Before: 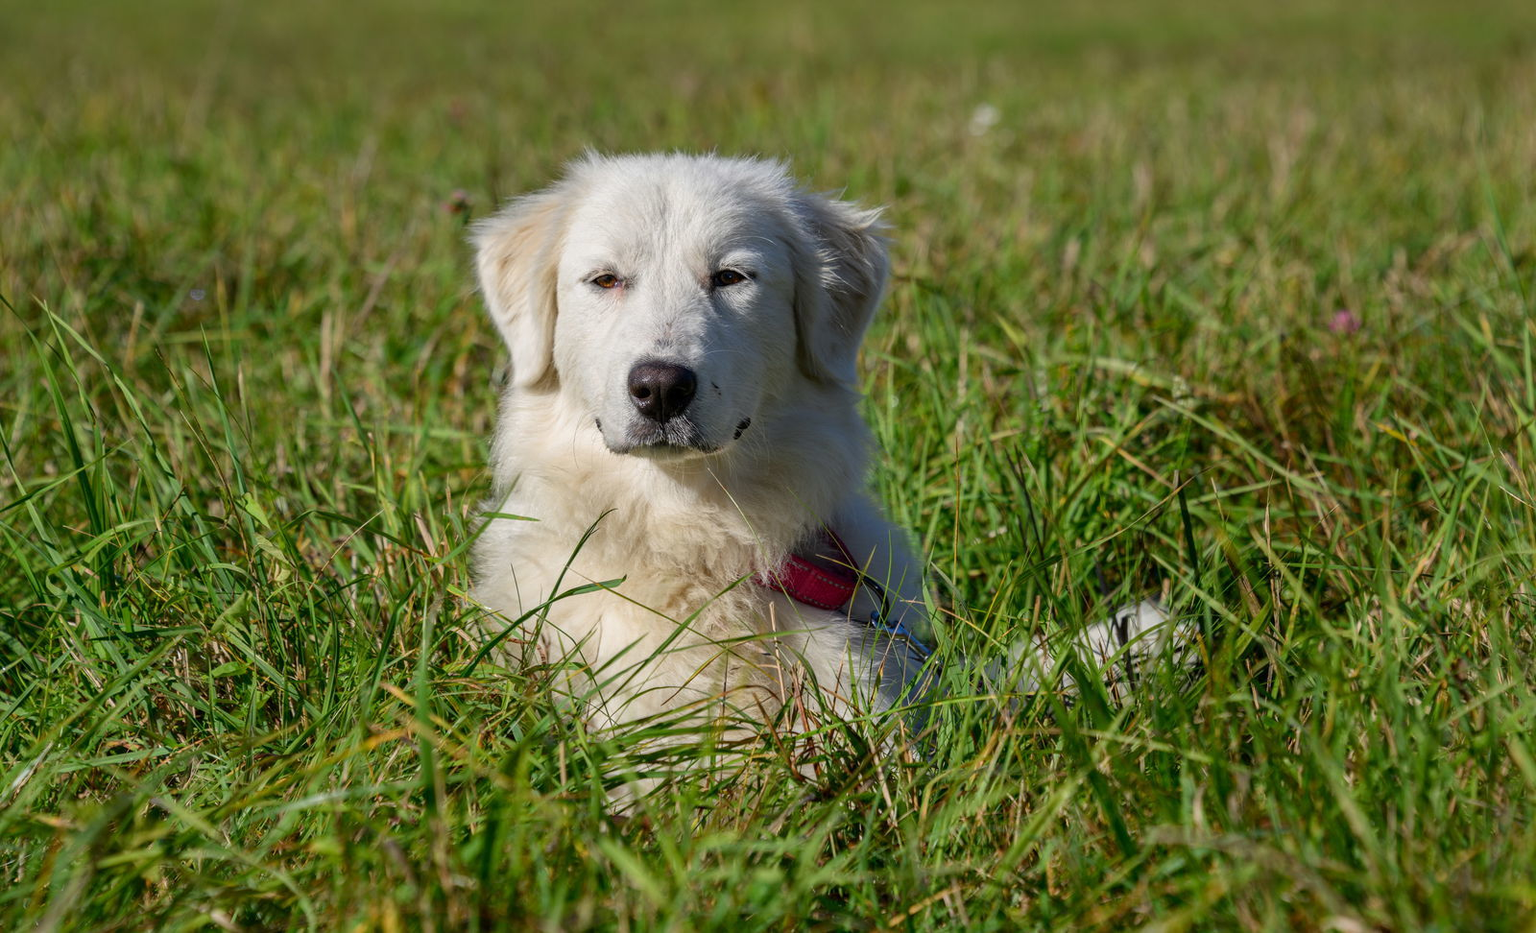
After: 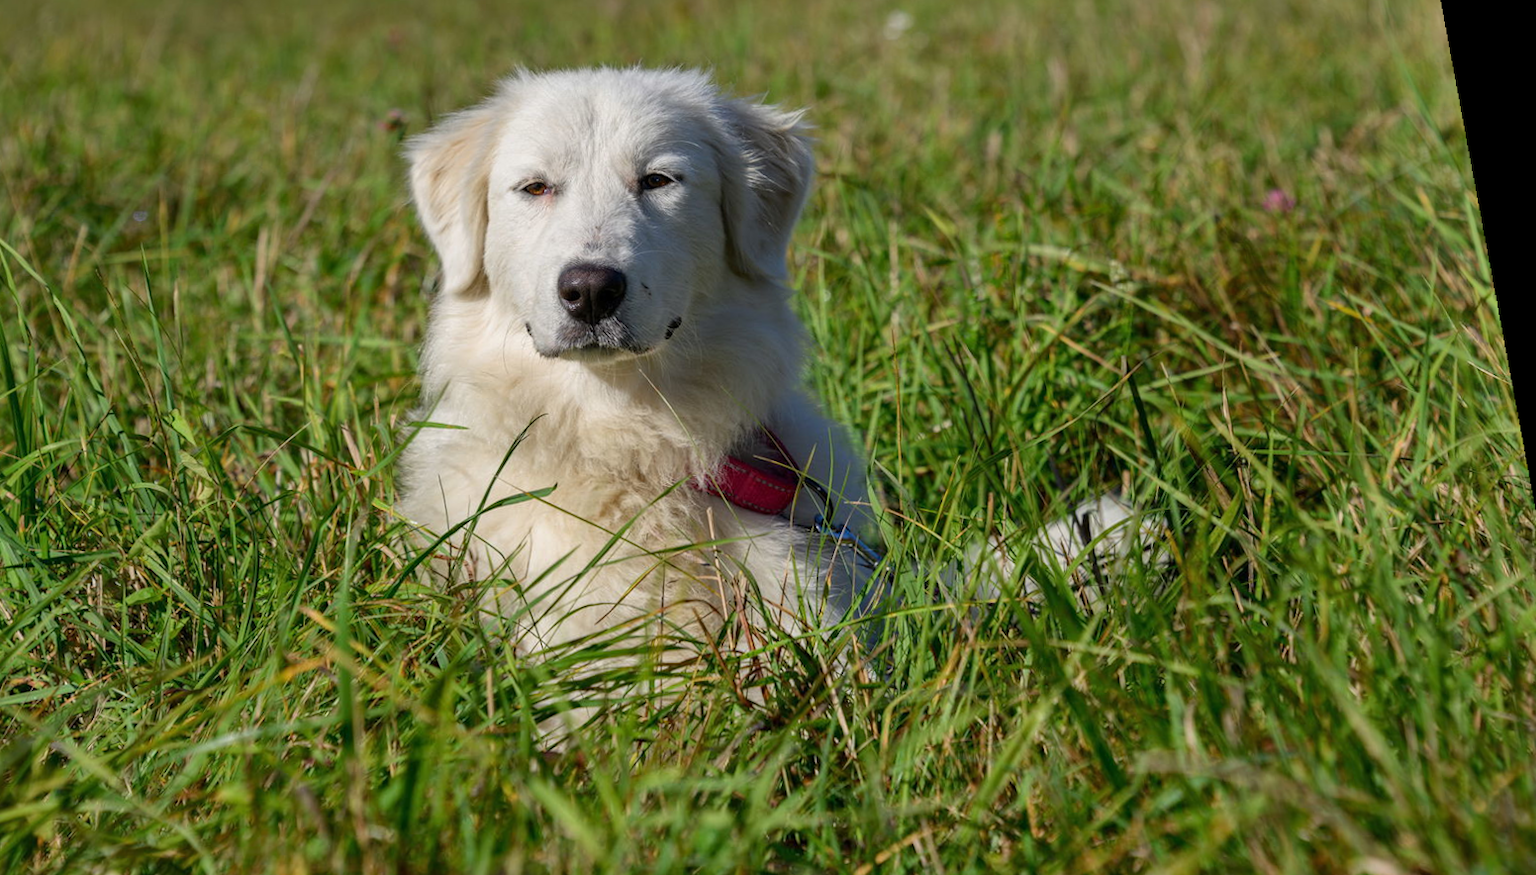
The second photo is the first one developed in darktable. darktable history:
crop and rotate: angle 1.96°, left 5.673%, top 5.673%
rotate and perspective: rotation 0.128°, lens shift (vertical) -0.181, lens shift (horizontal) -0.044, shear 0.001, automatic cropping off
shadows and highlights: shadows 37.27, highlights -28.18, soften with gaussian
